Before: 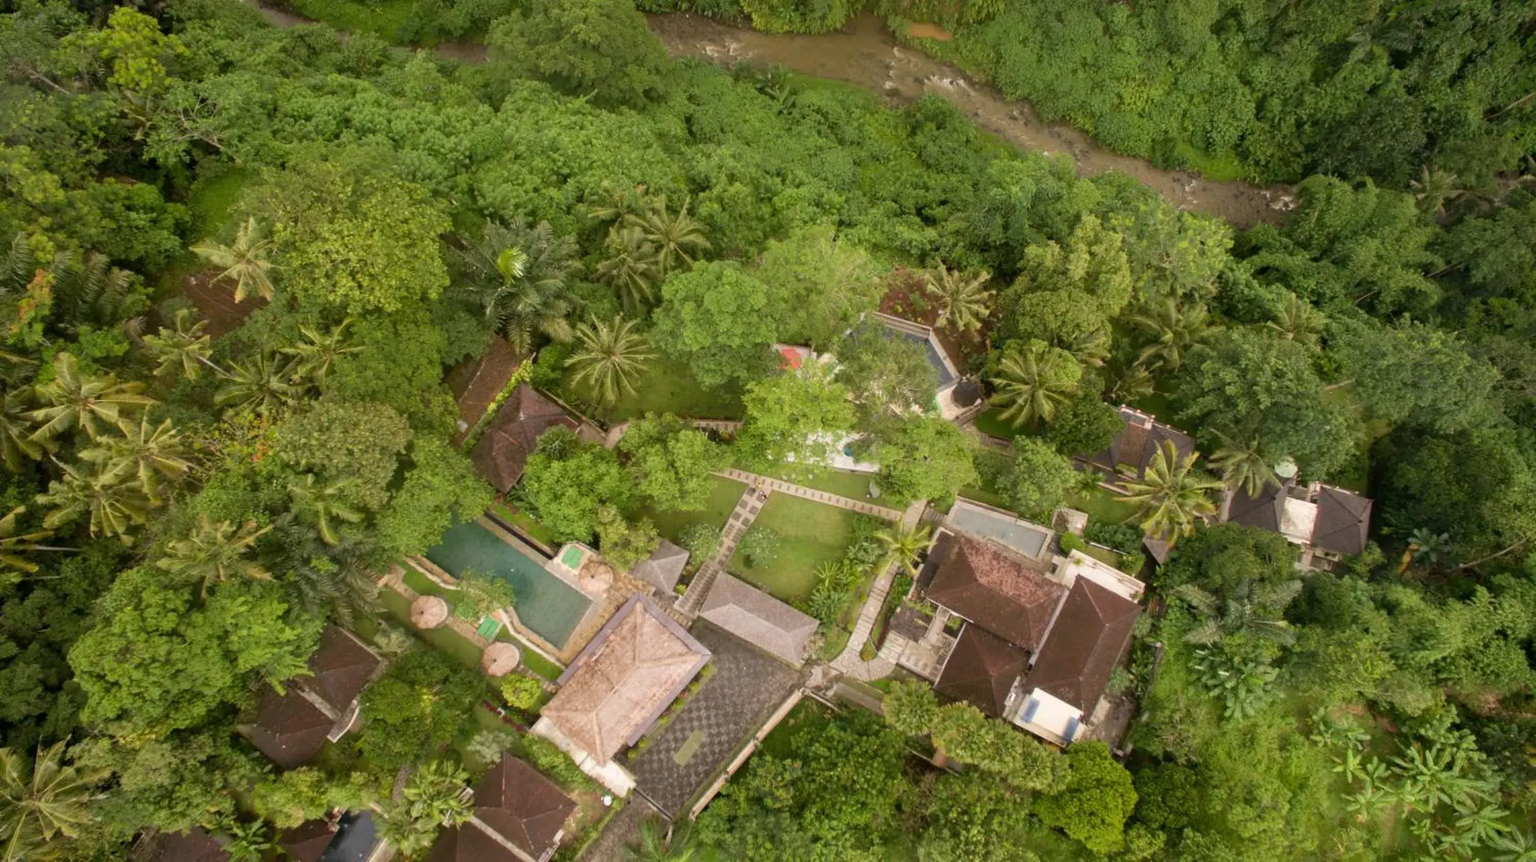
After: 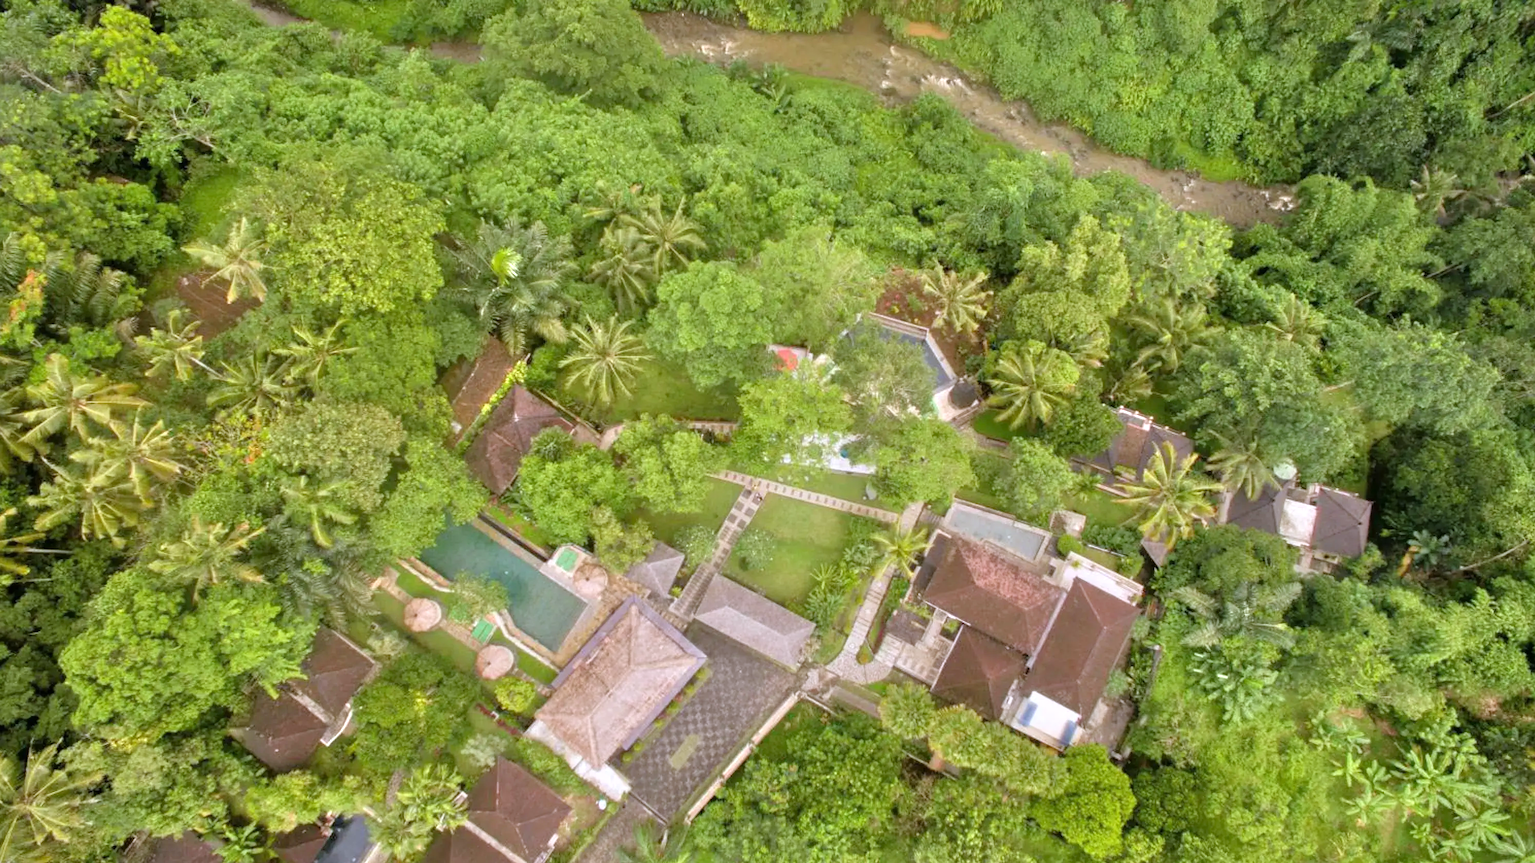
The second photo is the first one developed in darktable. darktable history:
crop and rotate: left 0.614%, top 0.179%, bottom 0.309%
tone equalizer: -7 EV 0.15 EV, -6 EV 0.6 EV, -5 EV 1.15 EV, -4 EV 1.33 EV, -3 EV 1.15 EV, -2 EV 0.6 EV, -1 EV 0.15 EV, mask exposure compensation -0.5 EV
white balance: red 0.967, blue 1.119, emerald 0.756
